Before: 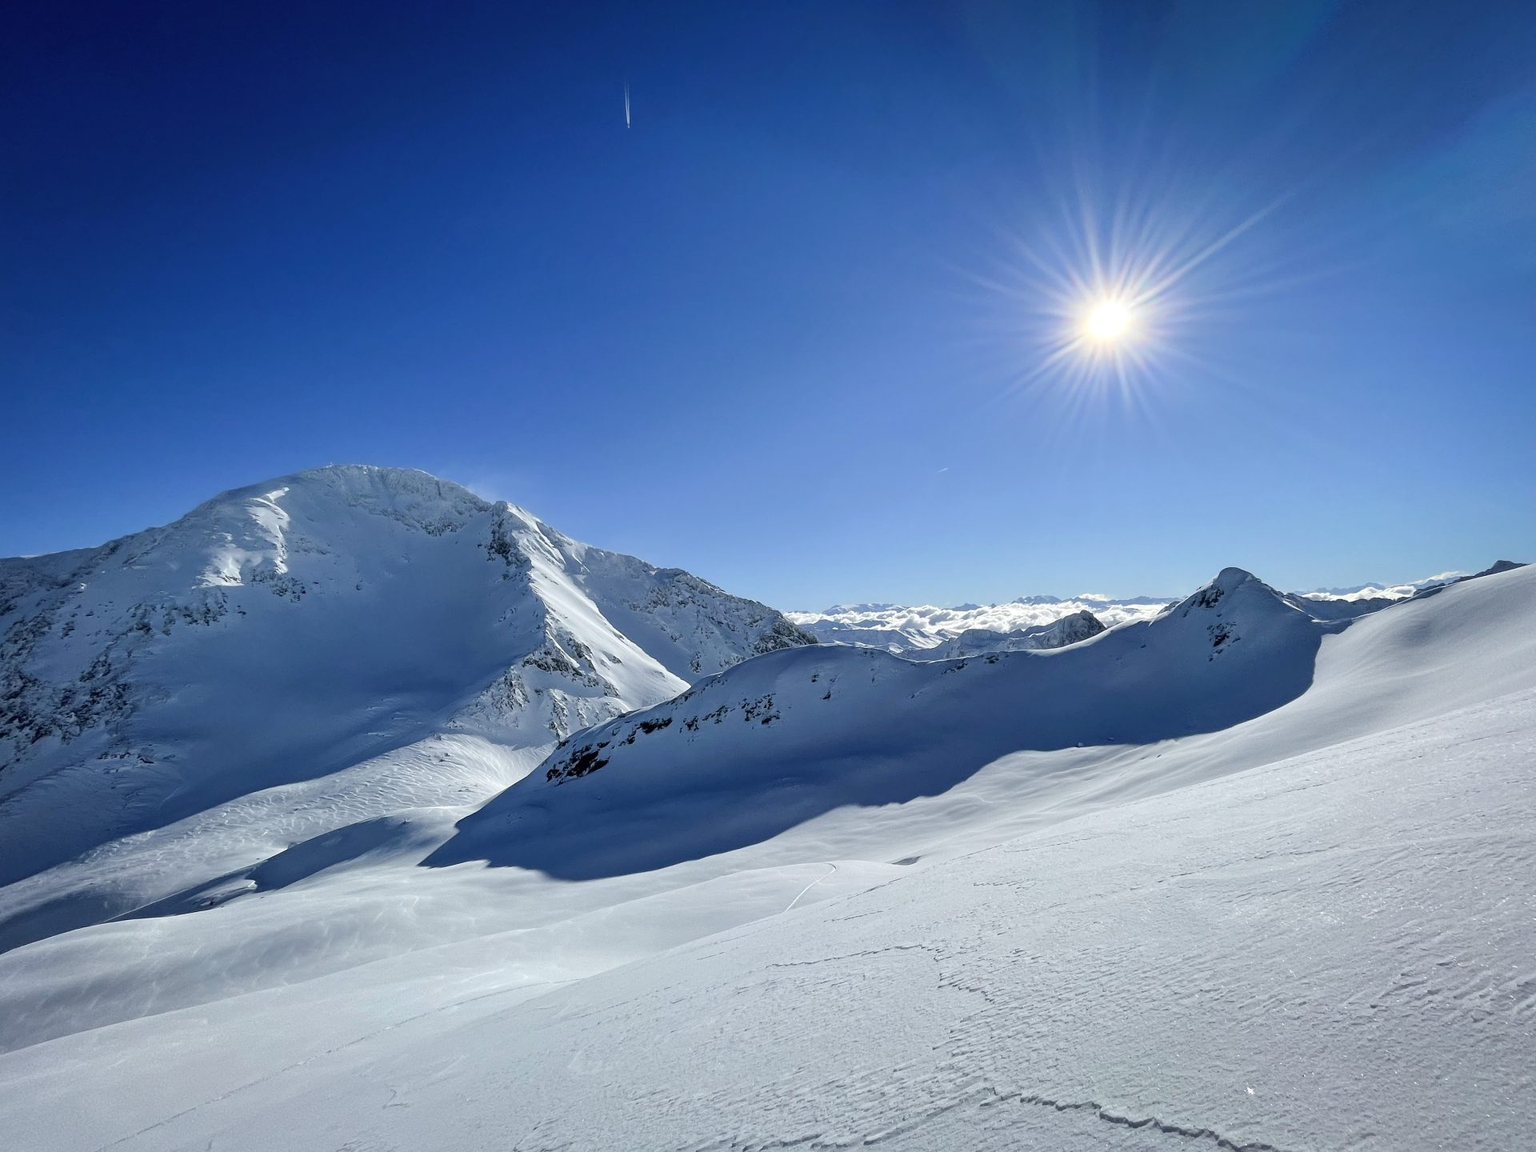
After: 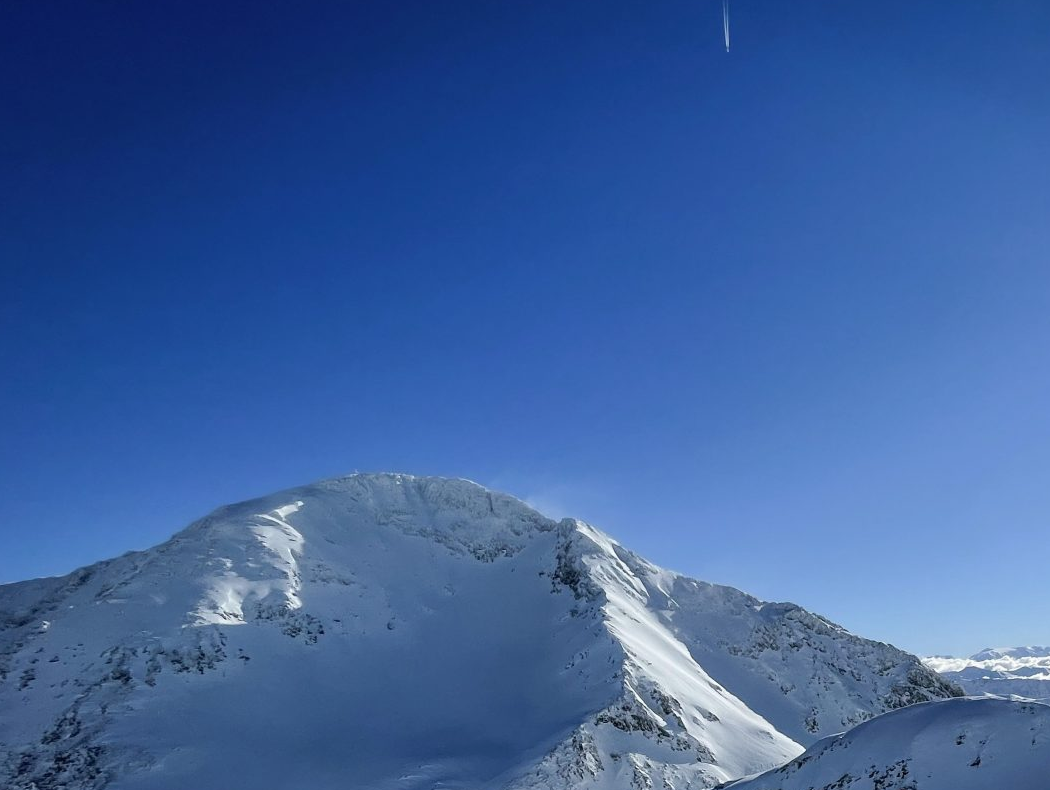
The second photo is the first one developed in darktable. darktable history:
crop and rotate: left 3.047%, top 7.509%, right 42.236%, bottom 37.598%
exposure: exposure -0.021 EV, compensate highlight preservation false
white balance: emerald 1
